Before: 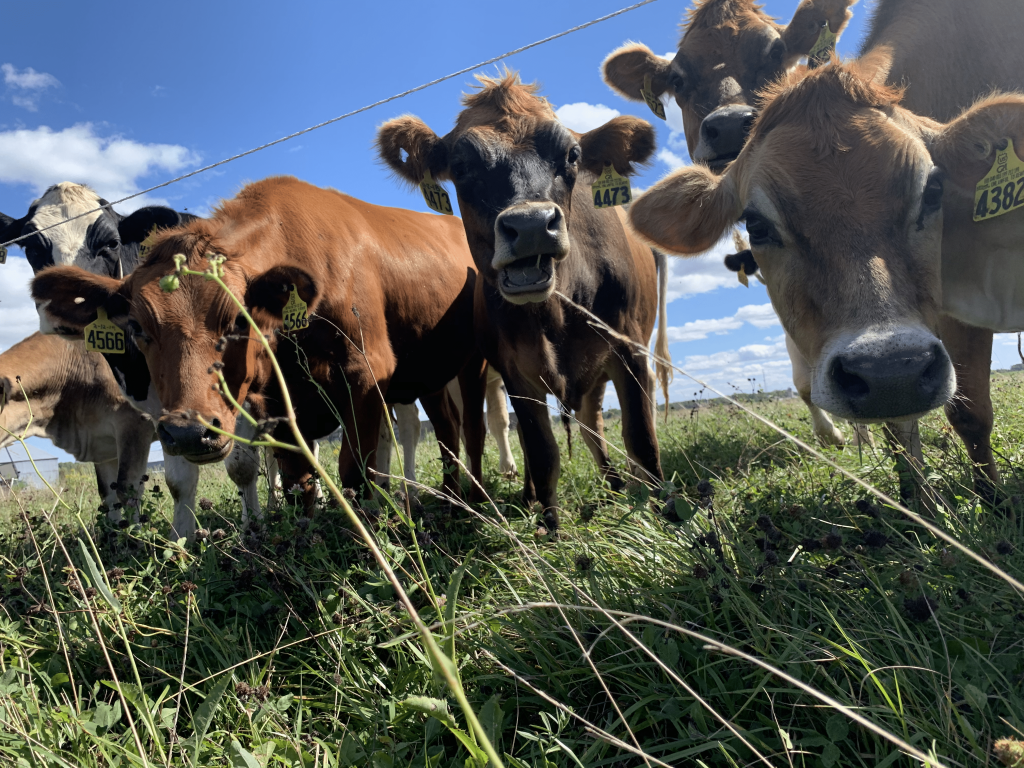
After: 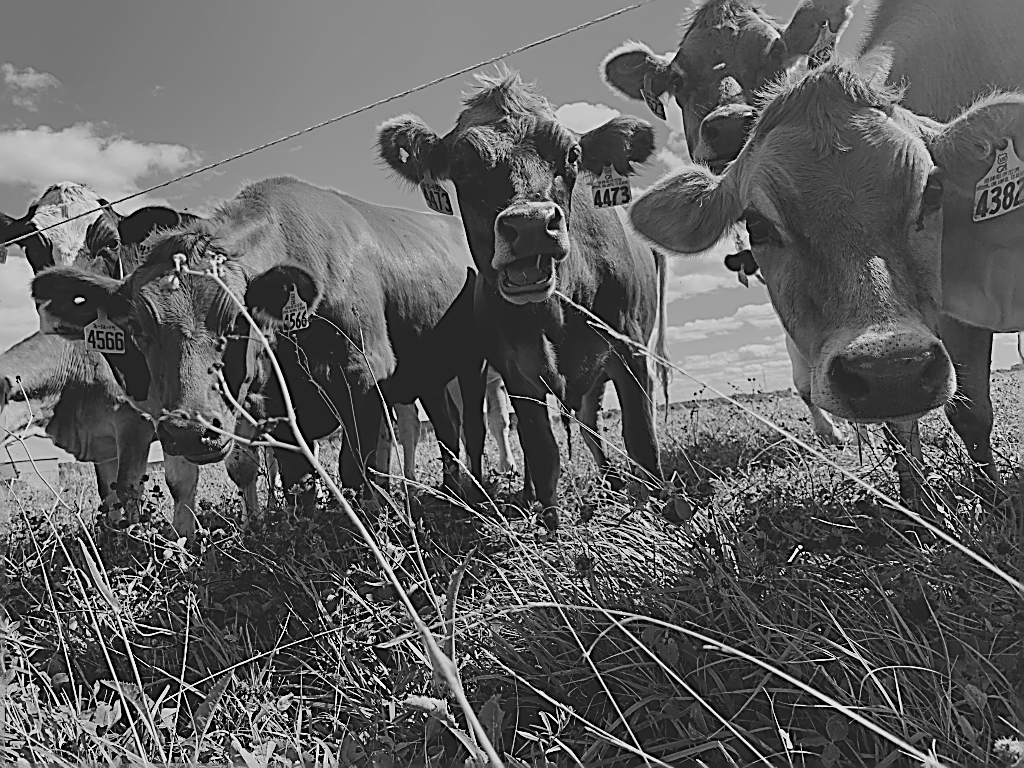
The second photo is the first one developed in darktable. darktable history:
contrast brightness saturation: saturation -1
sharpen: amount 2
exposure: black level correction -0.03, compensate highlight preservation false
color balance: lift [1, 1.015, 1.004, 0.985], gamma [1, 0.958, 0.971, 1.042], gain [1, 0.956, 0.977, 1.044]
local contrast: mode bilateral grid, contrast 20, coarseness 50, detail 102%, midtone range 0.2
filmic rgb: black relative exposure -7.15 EV, white relative exposure 5.36 EV, hardness 3.02
